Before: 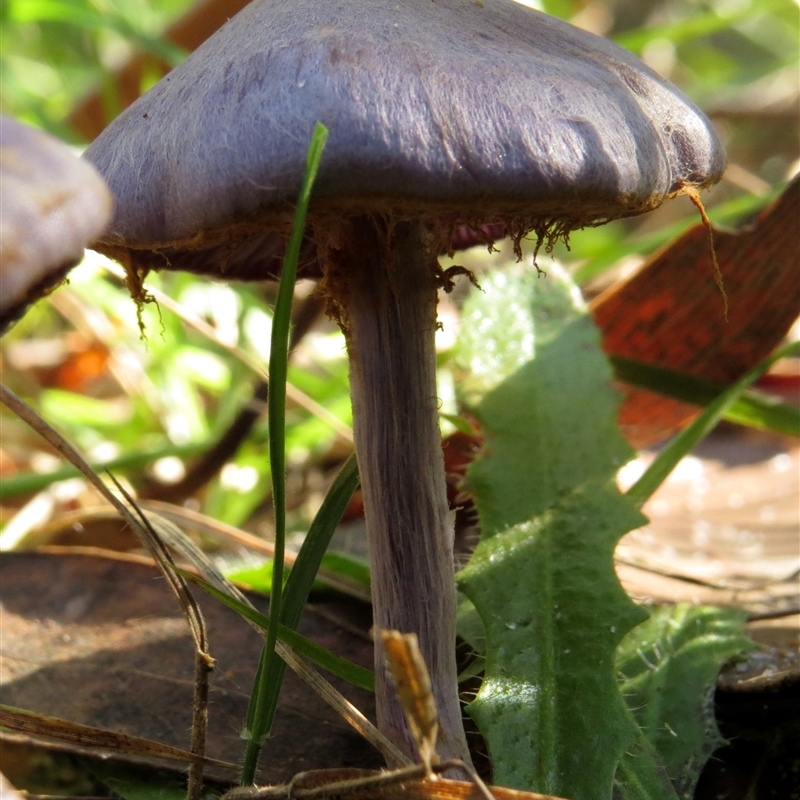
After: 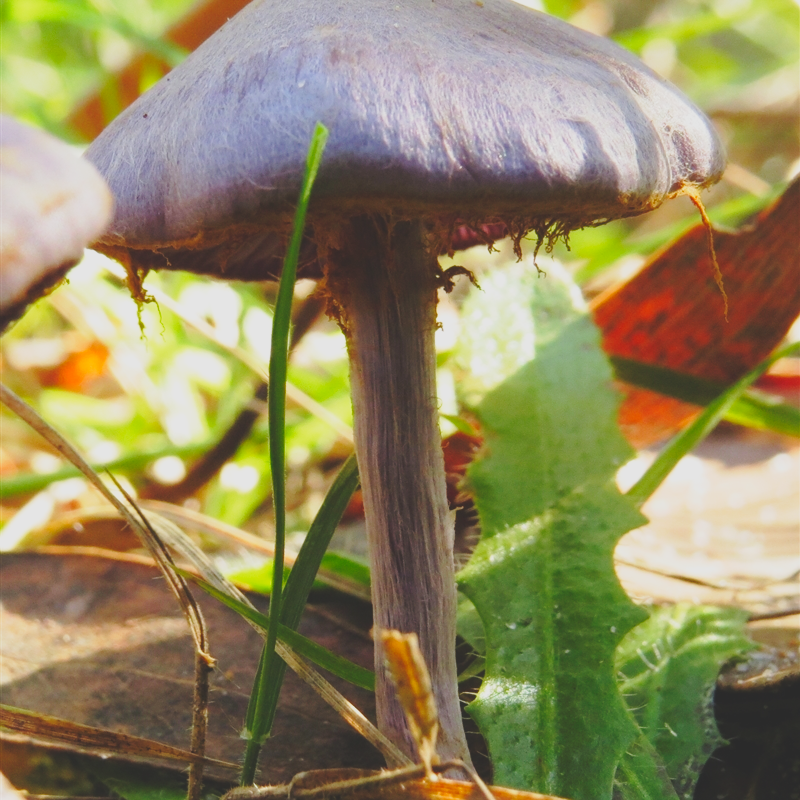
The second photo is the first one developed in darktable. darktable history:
base curve: curves: ch0 [(0, 0) (0.028, 0.03) (0.121, 0.232) (0.46, 0.748) (0.859, 0.968) (1, 1)], preserve colors none
tone curve: curves: ch0 [(0, 0.172) (1, 0.91)], color space Lab, independent channels, preserve colors basic power
